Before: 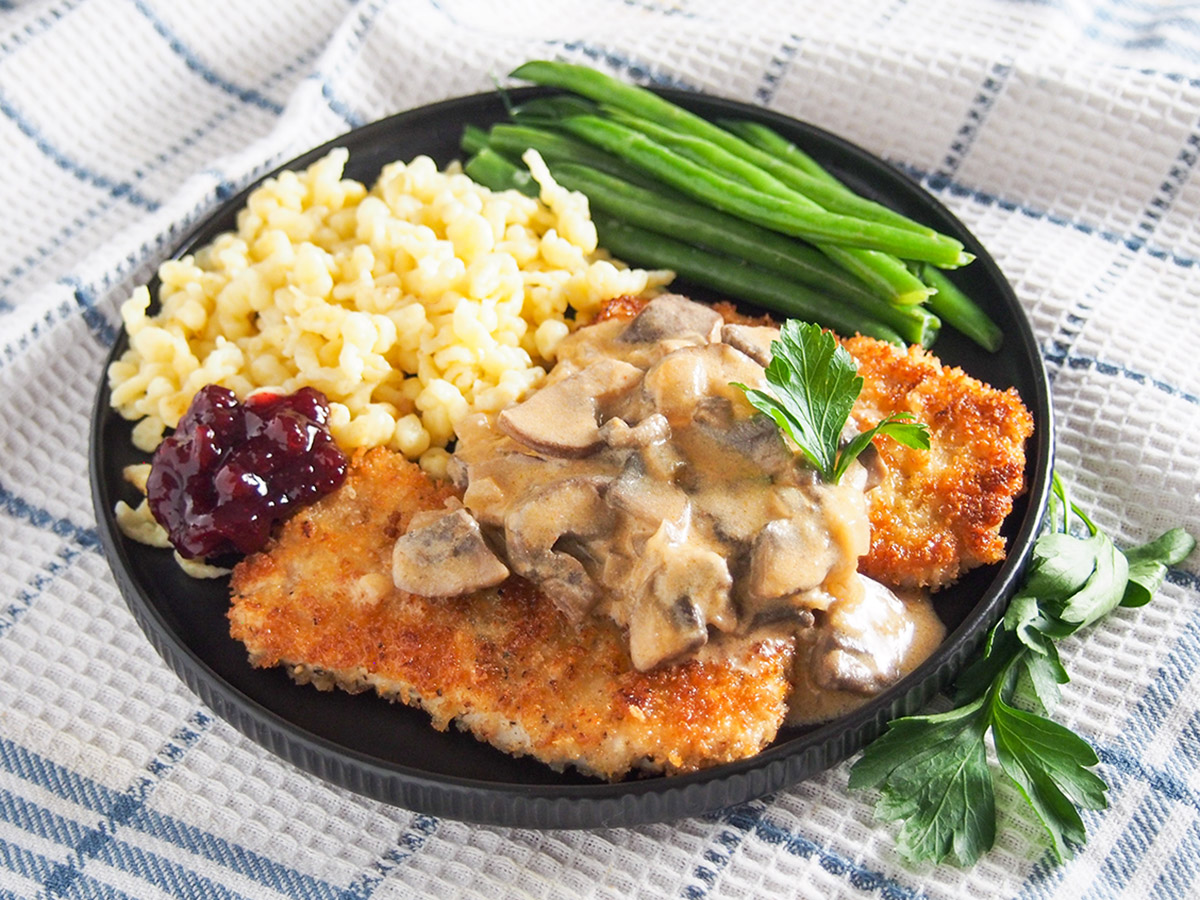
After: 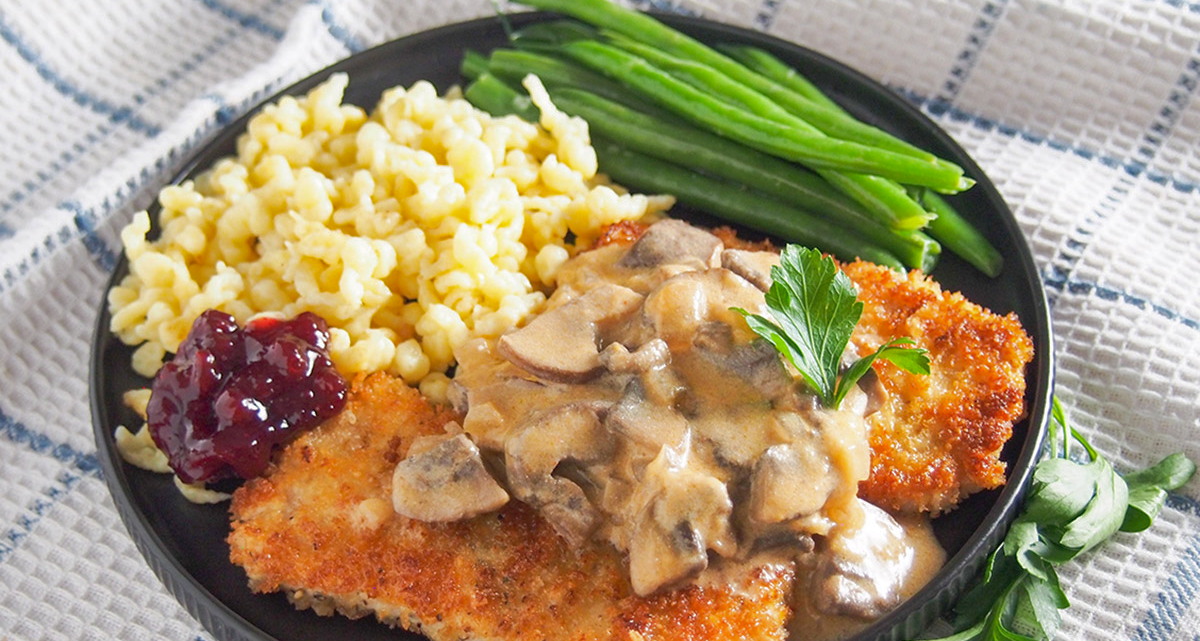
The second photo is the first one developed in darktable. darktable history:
shadows and highlights: on, module defaults
crop and rotate: top 8.424%, bottom 20.319%
